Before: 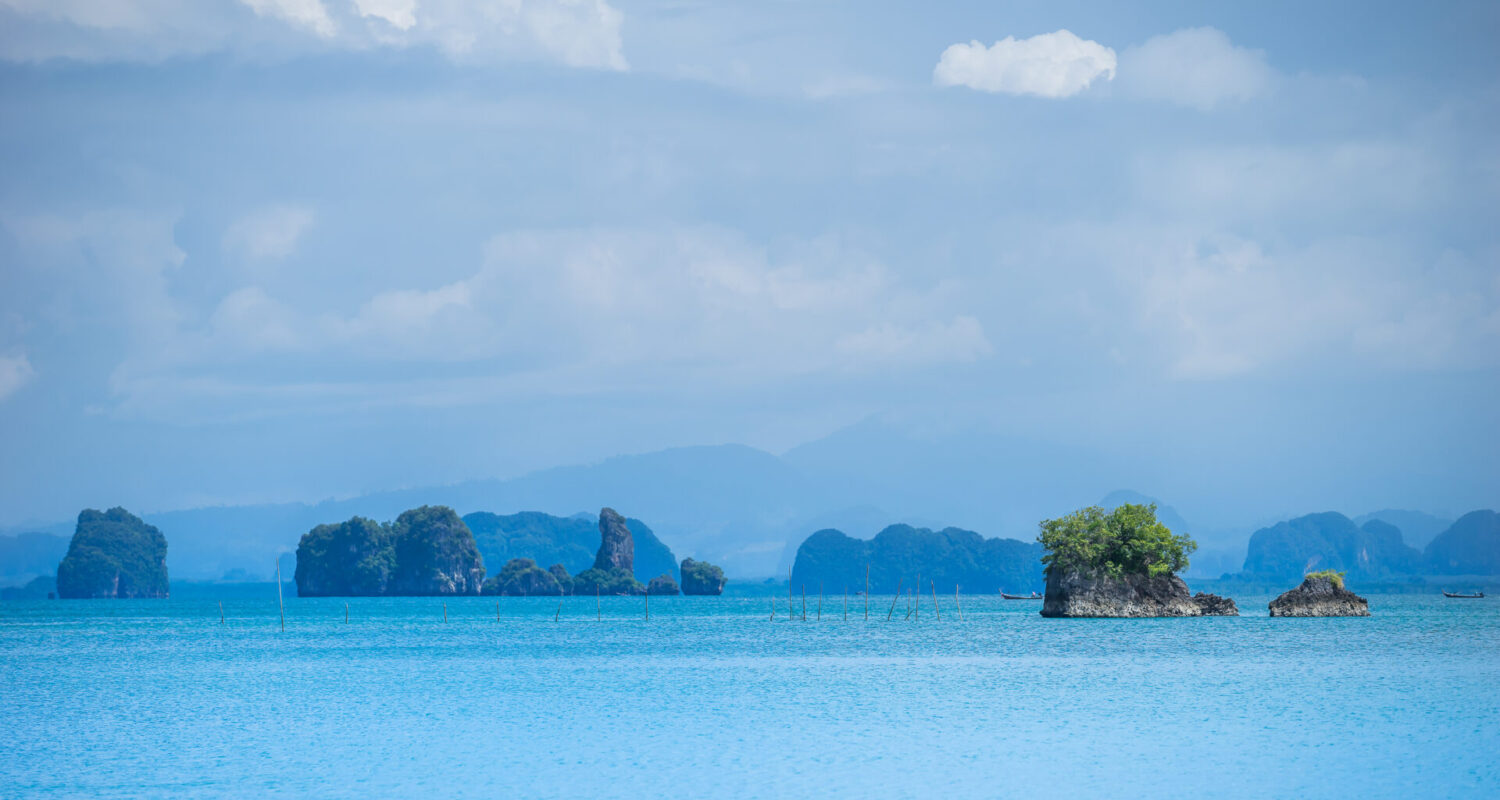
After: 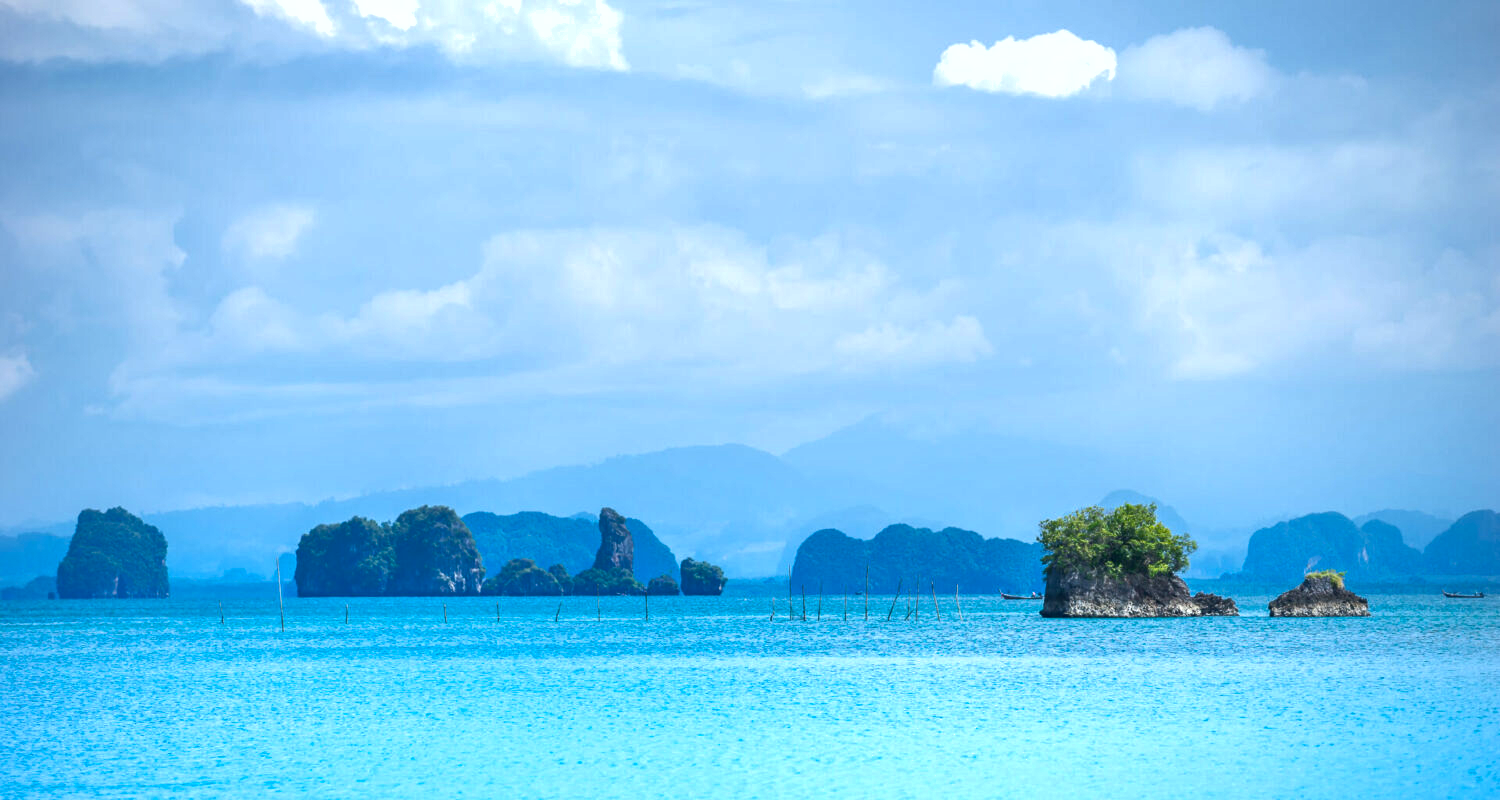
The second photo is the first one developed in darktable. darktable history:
shadows and highlights: low approximation 0.01, soften with gaussian
exposure: black level correction 0.001, exposure 0.675 EV, compensate highlight preservation false
